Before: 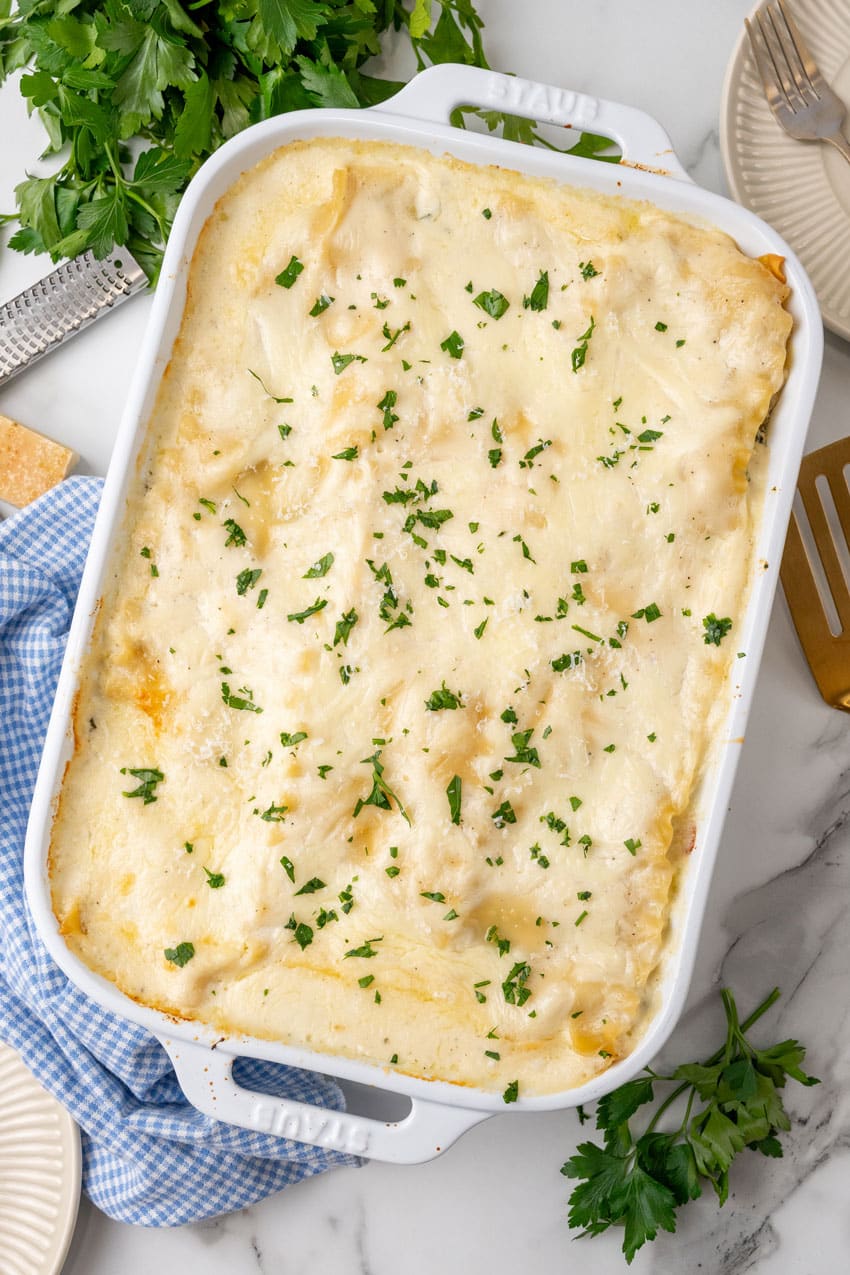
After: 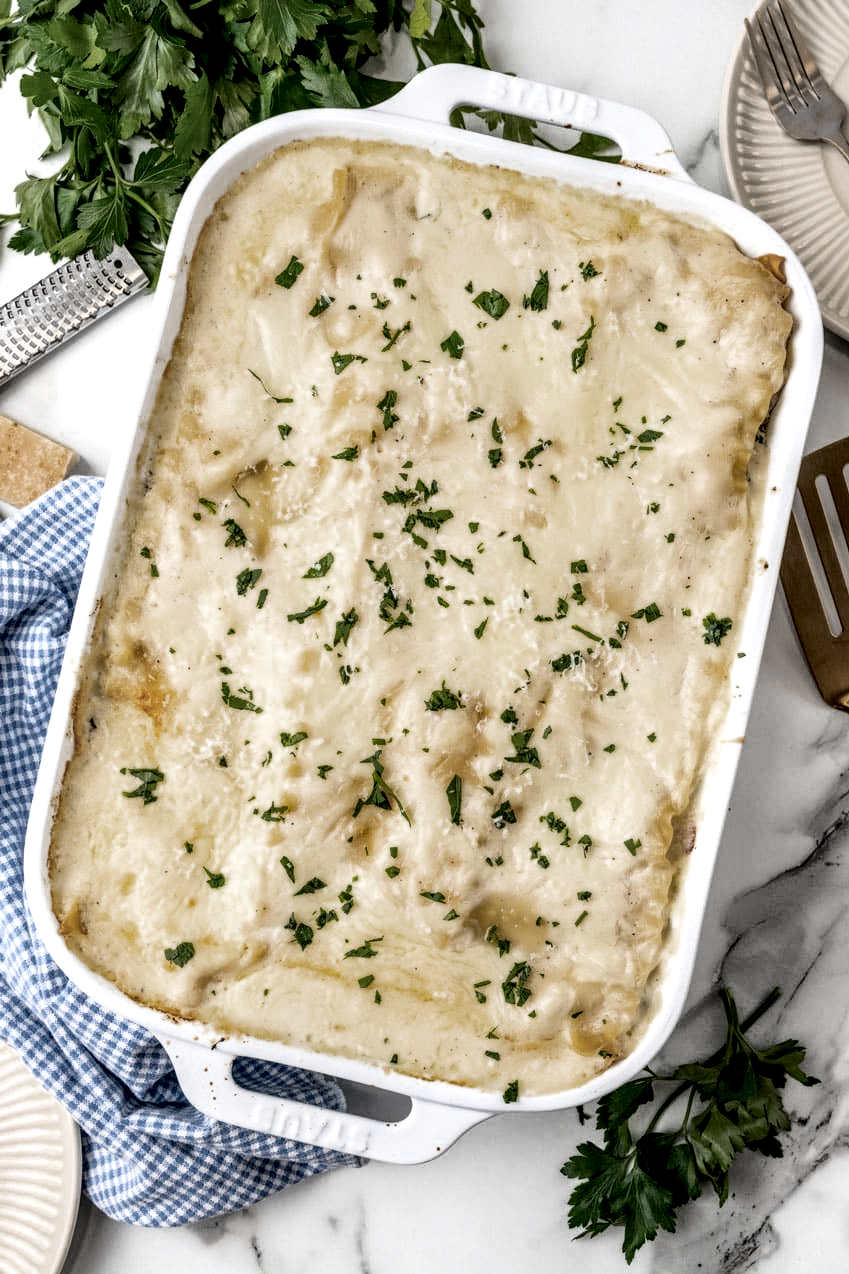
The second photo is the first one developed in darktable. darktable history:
color balance rgb: shadows lift › chroma 0.821%, shadows lift › hue 113.05°, power › luminance -14.784%, perceptual saturation grading › global saturation 0.836%, global vibrance 20%
shadows and highlights: on, module defaults
contrast brightness saturation: contrast 0.203, brightness -0.109, saturation 0.098
color zones: curves: ch0 [(0, 0.487) (0.241, 0.395) (0.434, 0.373) (0.658, 0.412) (0.838, 0.487)]; ch1 [(0, 0) (0.053, 0.053) (0.211, 0.202) (0.579, 0.259) (0.781, 0.241)]
base curve: curves: ch0 [(0, 0) (0.028, 0.03) (0.121, 0.232) (0.46, 0.748) (0.859, 0.968) (1, 1)]
local contrast: highlights 60%, shadows 59%, detail 160%
tone equalizer: on, module defaults
